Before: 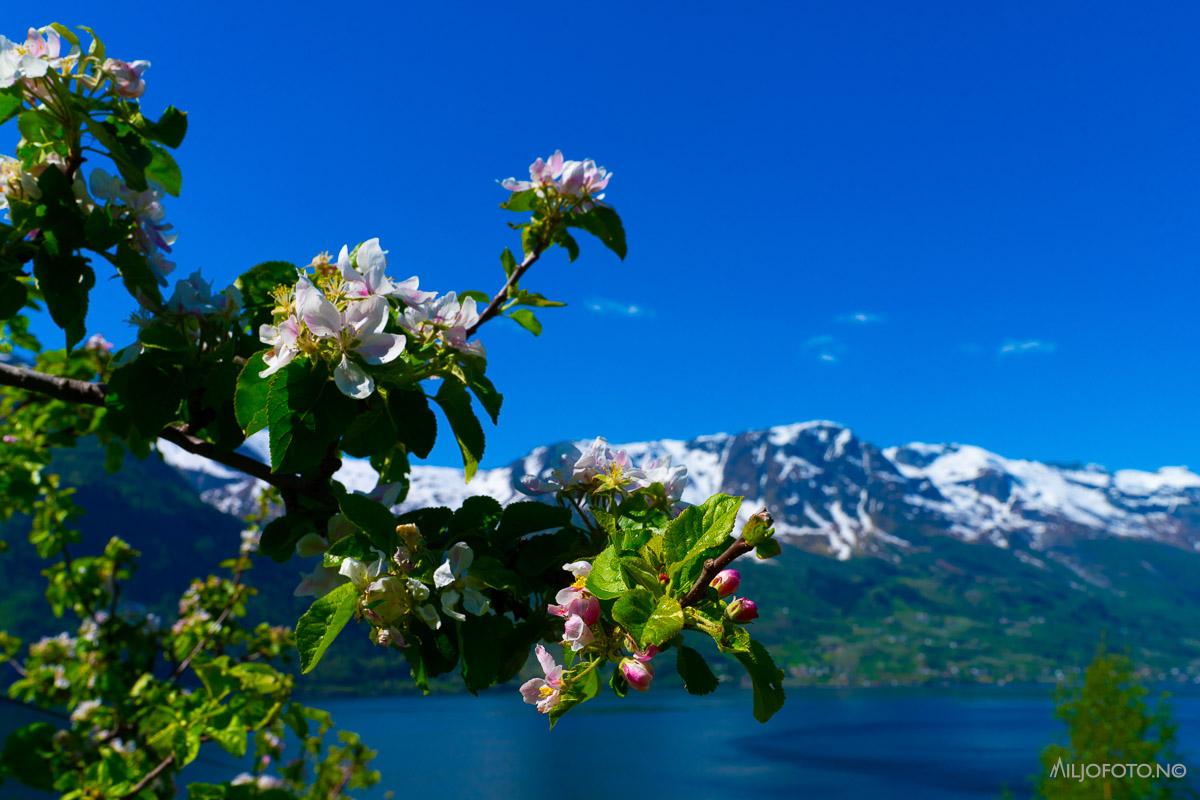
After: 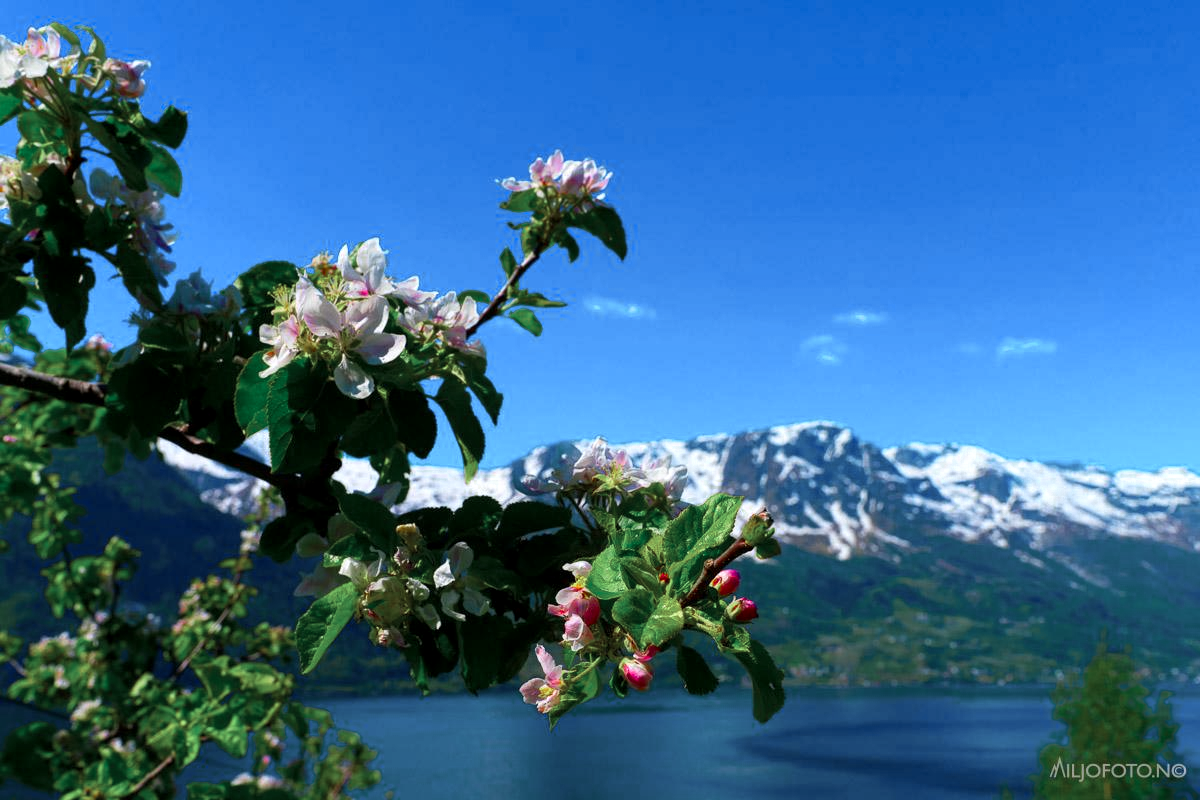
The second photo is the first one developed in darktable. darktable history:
color zones: curves: ch0 [(0, 0.466) (0.128, 0.466) (0.25, 0.5) (0.375, 0.456) (0.5, 0.5) (0.625, 0.5) (0.737, 0.652) (0.875, 0.5)]; ch1 [(0, 0.603) (0.125, 0.618) (0.261, 0.348) (0.372, 0.353) (0.497, 0.363) (0.611, 0.45) (0.731, 0.427) (0.875, 0.518) (0.998, 0.652)]; ch2 [(0, 0.559) (0.125, 0.451) (0.253, 0.564) (0.37, 0.578) (0.5, 0.466) (0.625, 0.471) (0.731, 0.471) (0.88, 0.485)]
local contrast: highlights 100%, shadows 100%, detail 120%, midtone range 0.2
